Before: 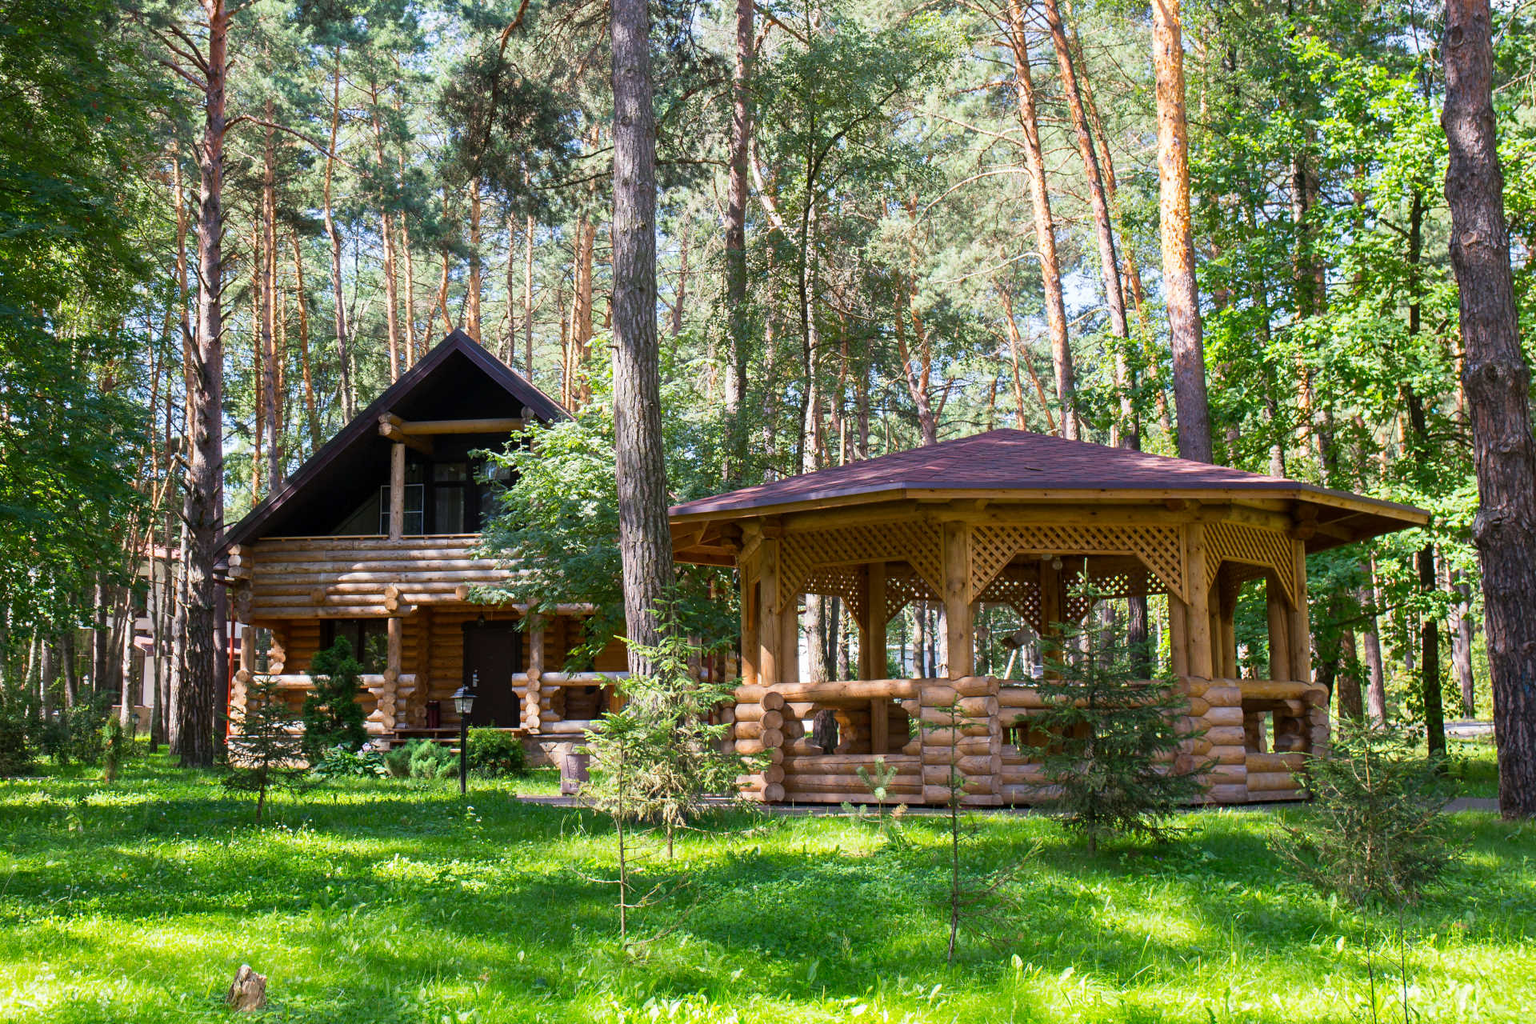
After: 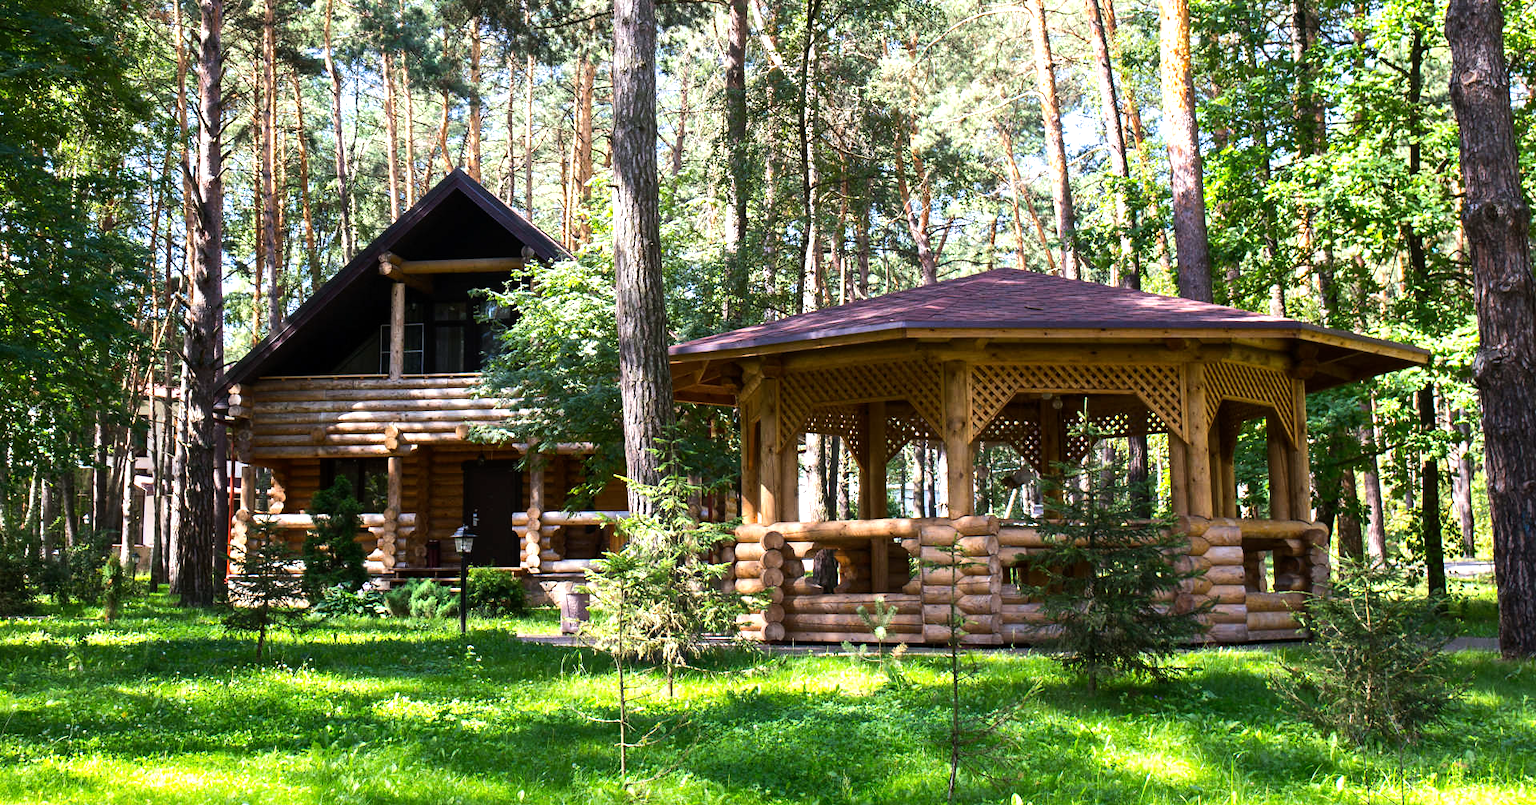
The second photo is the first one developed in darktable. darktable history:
crop and rotate: top 15.774%, bottom 5.506%
tone equalizer: -8 EV -0.75 EV, -7 EV -0.7 EV, -6 EV -0.6 EV, -5 EV -0.4 EV, -3 EV 0.4 EV, -2 EV 0.6 EV, -1 EV 0.7 EV, +0 EV 0.75 EV, edges refinement/feathering 500, mask exposure compensation -1.57 EV, preserve details no
